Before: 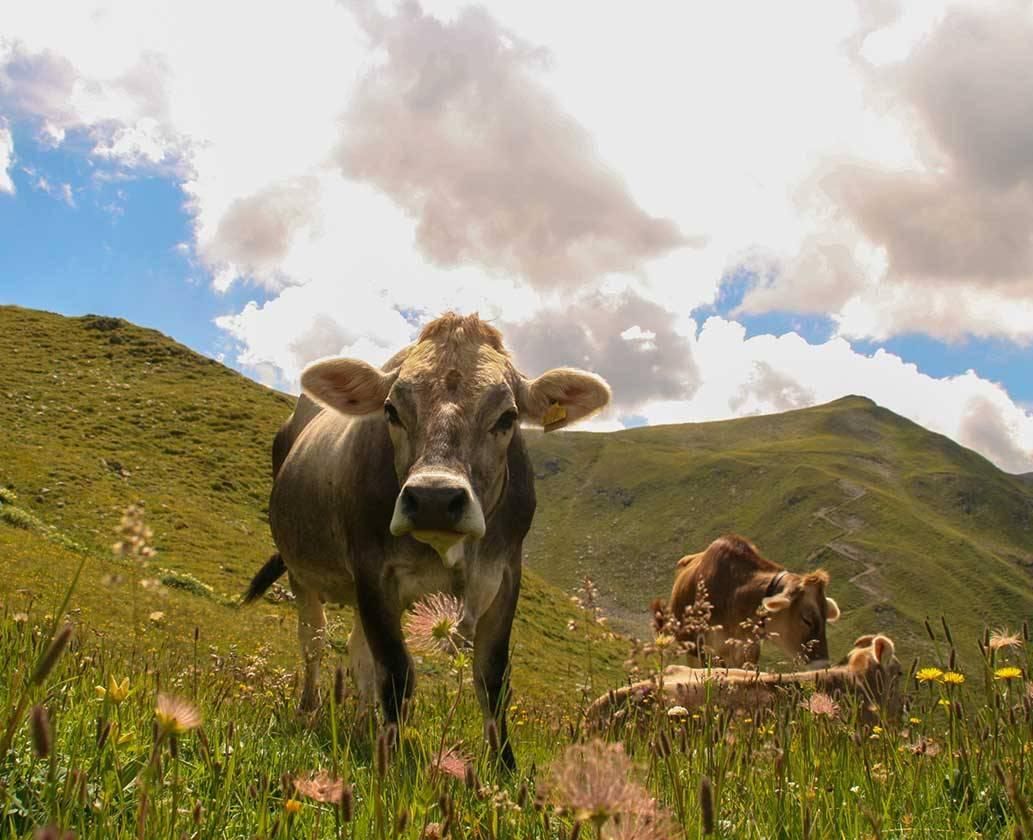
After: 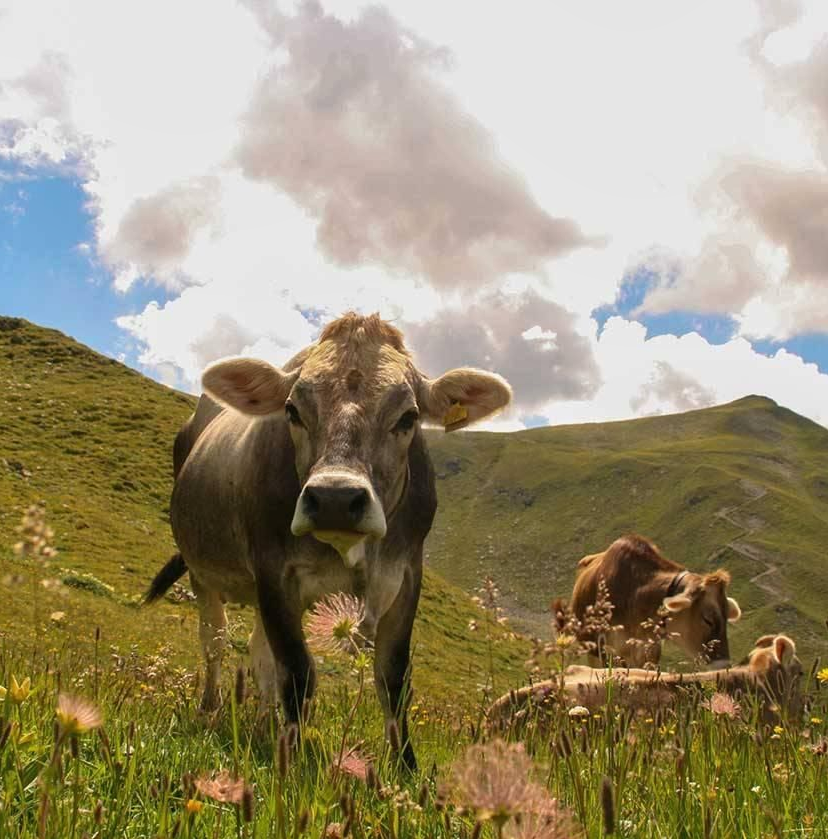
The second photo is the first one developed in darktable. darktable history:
crop and rotate: left 9.597%, right 10.195%
shadows and highlights: shadows 37.27, highlights -28.18, soften with gaussian
